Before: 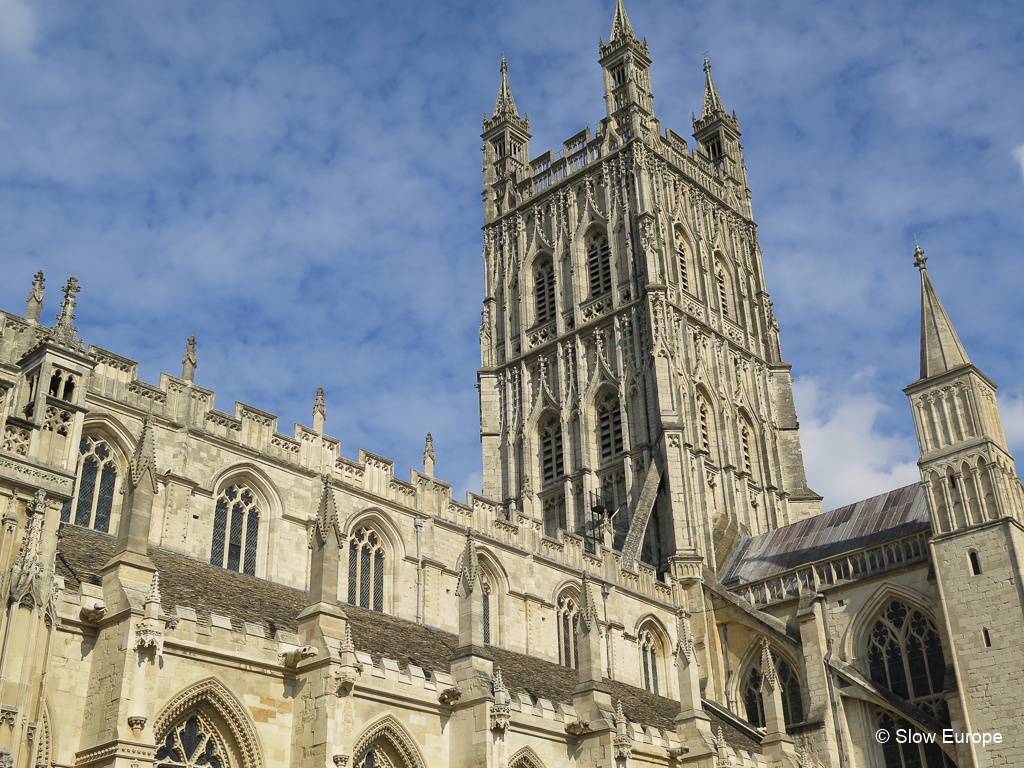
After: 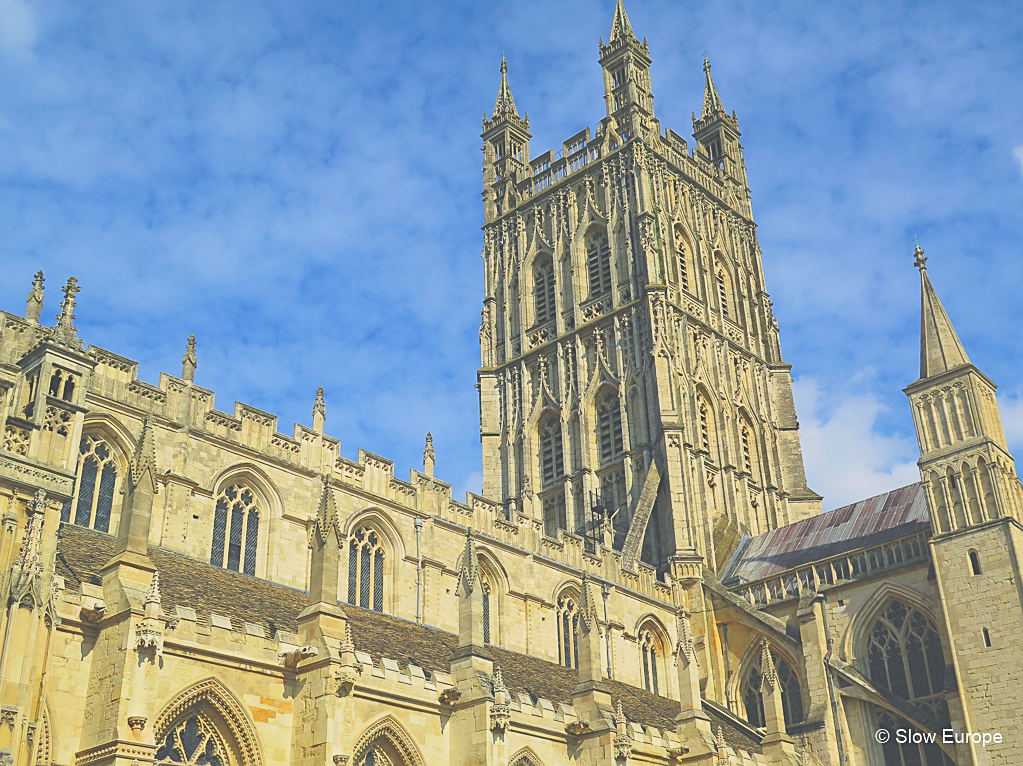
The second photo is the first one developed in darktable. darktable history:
tone curve: curves: ch0 [(0, 0.025) (0.15, 0.143) (0.452, 0.486) (0.751, 0.788) (1, 0.961)]; ch1 [(0, 0) (0.43, 0.408) (0.476, 0.469) (0.497, 0.494) (0.546, 0.571) (0.566, 0.607) (0.62, 0.657) (1, 1)]; ch2 [(0, 0) (0.386, 0.397) (0.505, 0.498) (0.547, 0.546) (0.579, 0.58) (1, 1)], color space Lab, independent channels, preserve colors none
crop: top 0.05%, bottom 0.098%
exposure: black level correction -0.062, exposure -0.05 EV, compensate highlight preservation false
color contrast: green-magenta contrast 1.55, blue-yellow contrast 1.83
sharpen: on, module defaults
